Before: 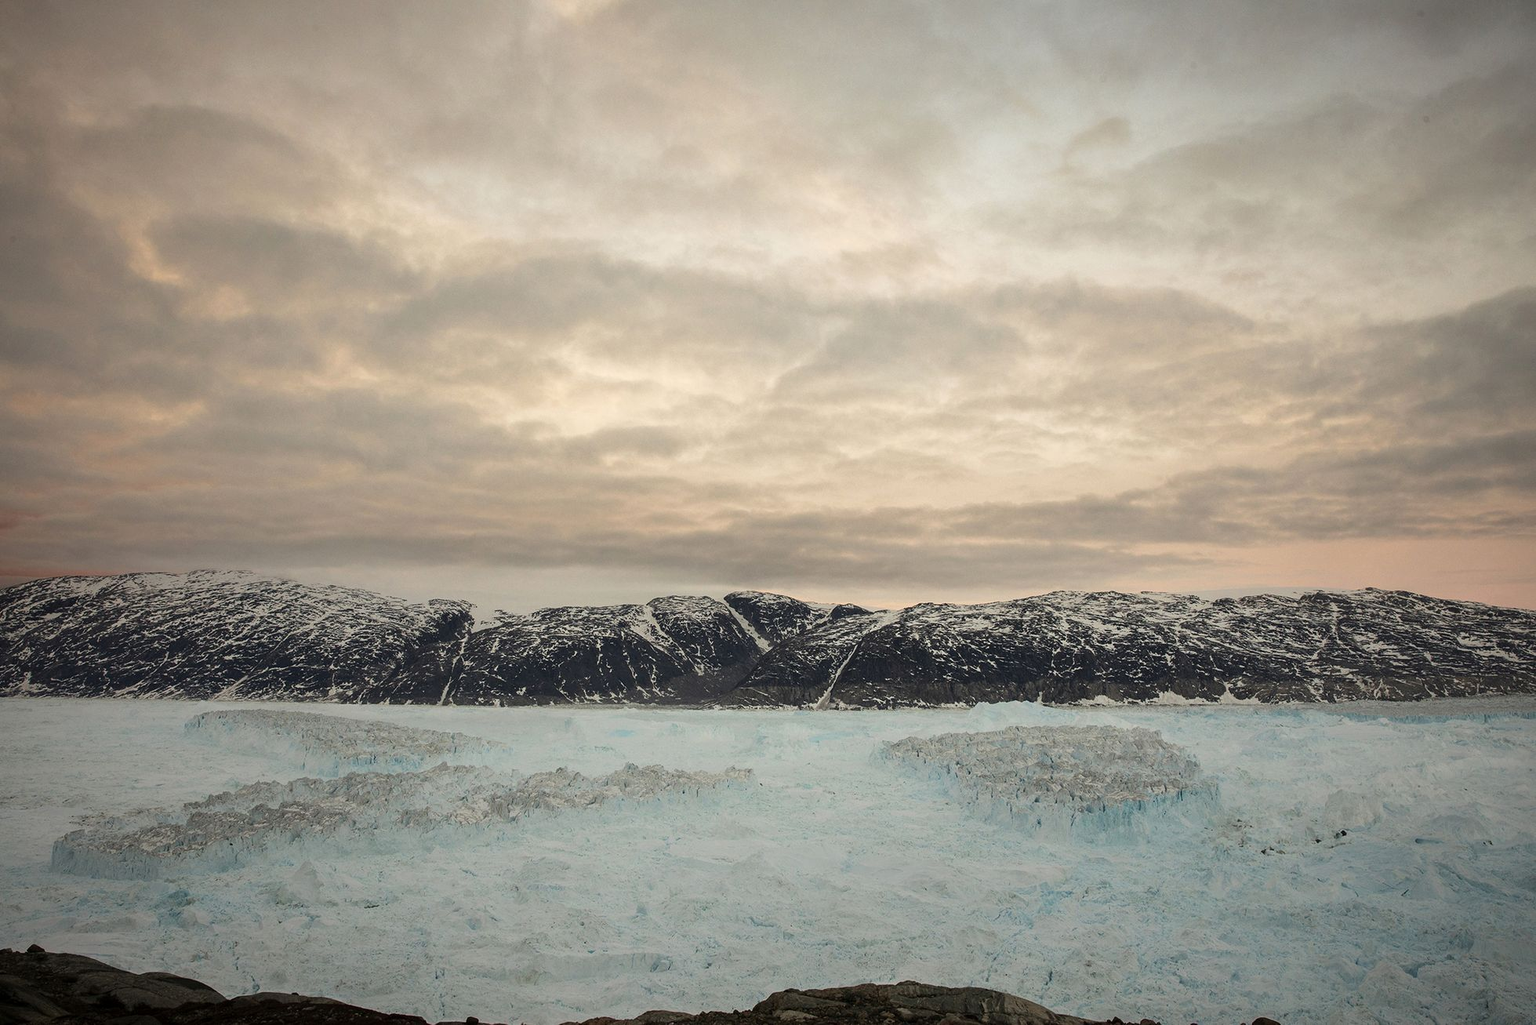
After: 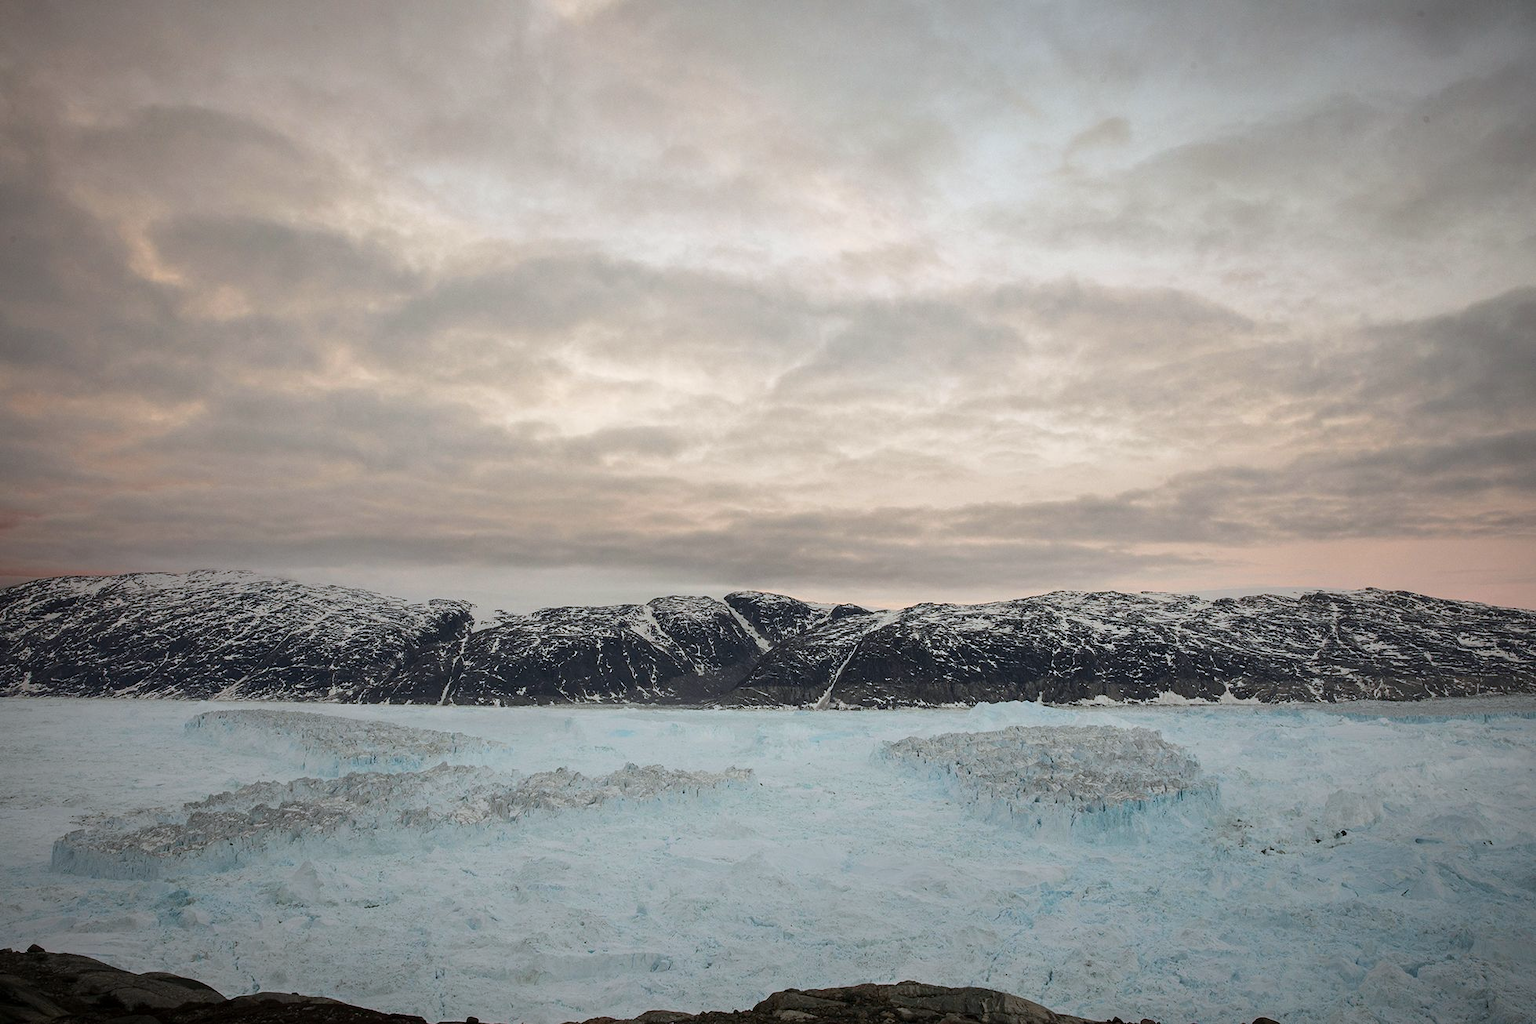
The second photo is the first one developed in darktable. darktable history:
color correction: highlights a* -0.767, highlights b* -8.95
